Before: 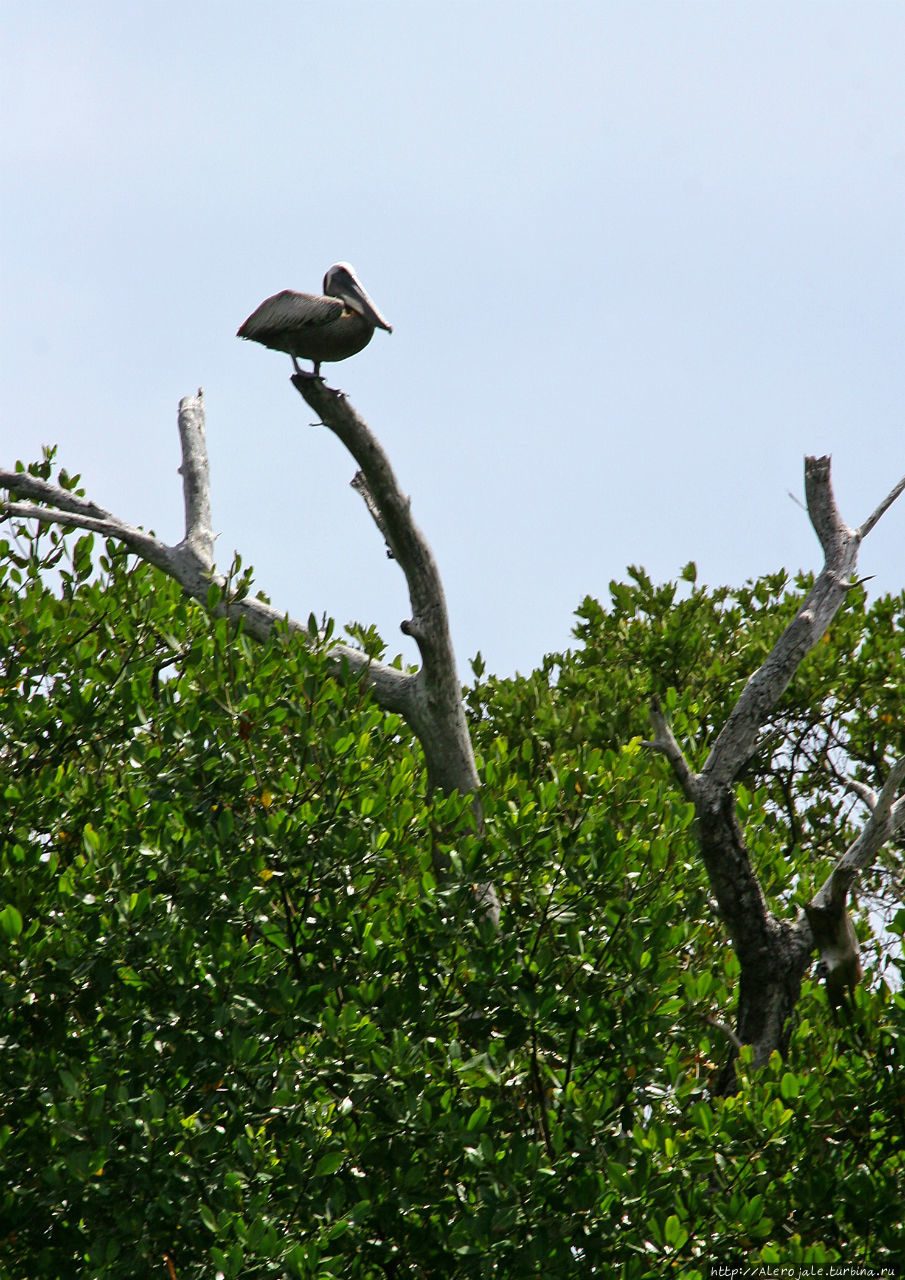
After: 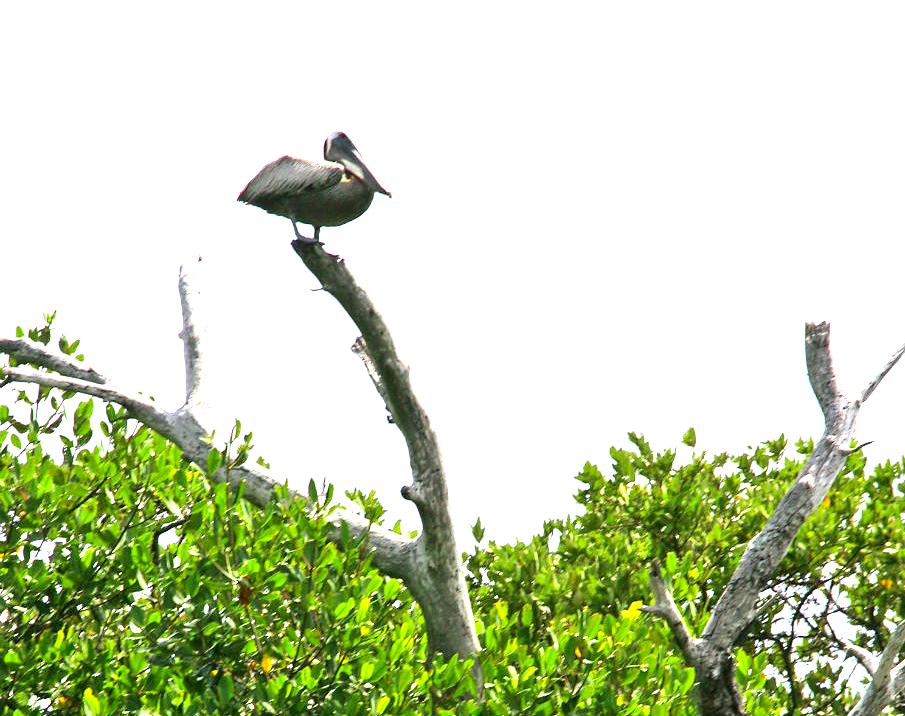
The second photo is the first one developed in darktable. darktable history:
crop and rotate: top 10.609%, bottom 33.439%
exposure: black level correction 0.001, exposure 1.73 EV, compensate highlight preservation false
contrast brightness saturation: contrast 0.104, brightness 0.037, saturation 0.088
